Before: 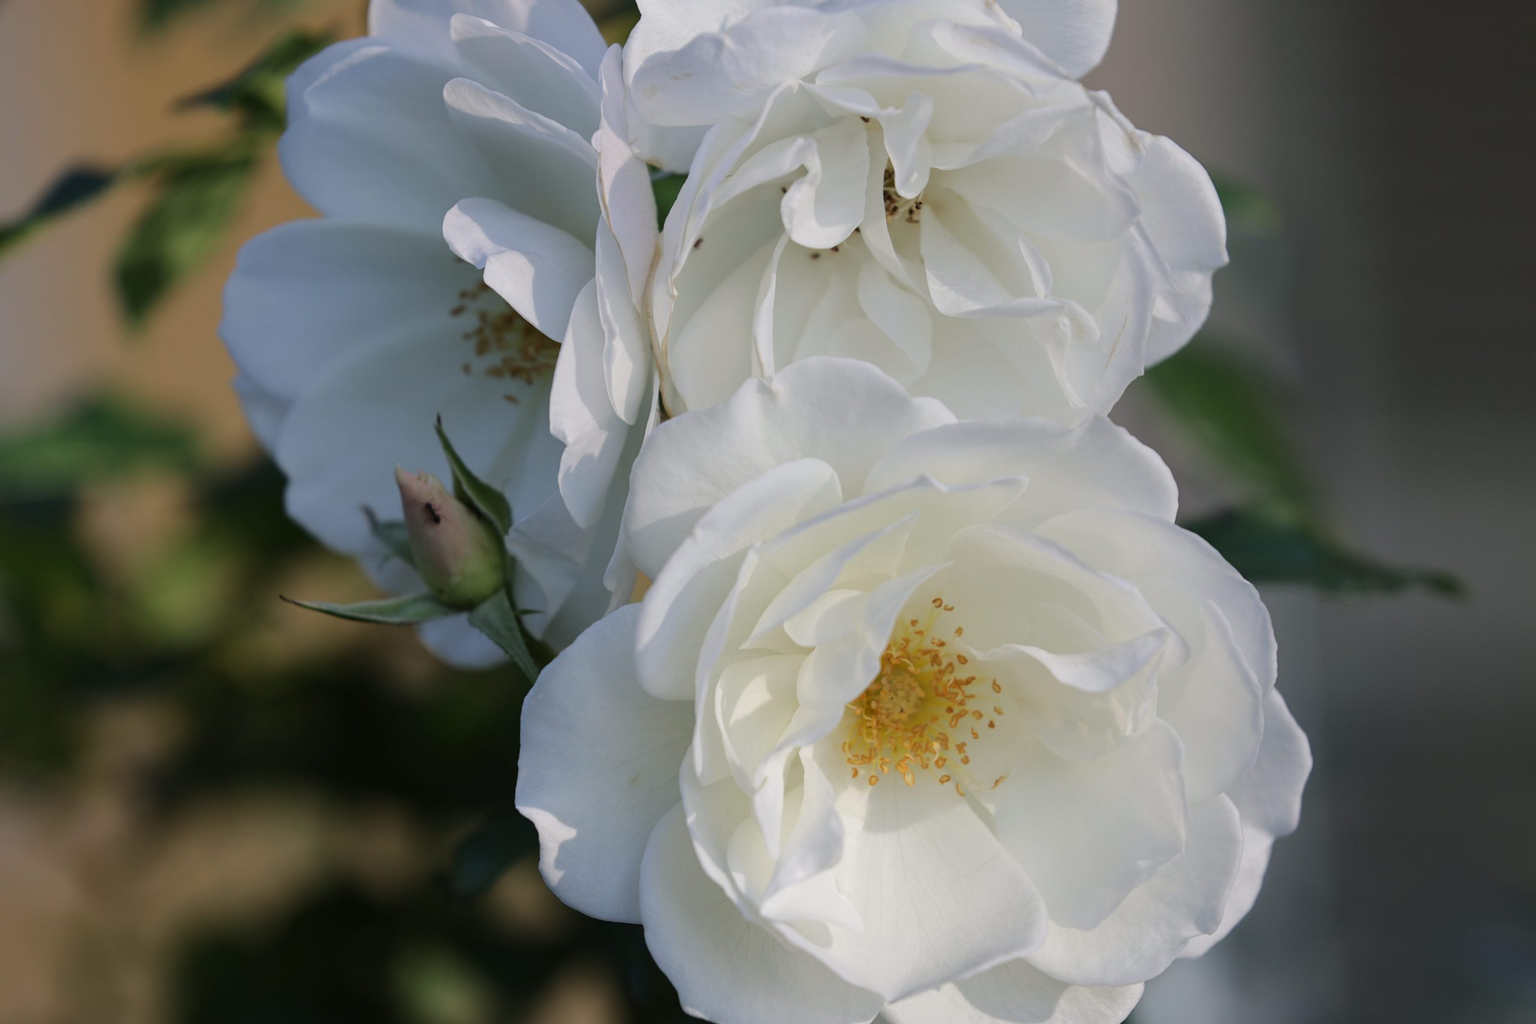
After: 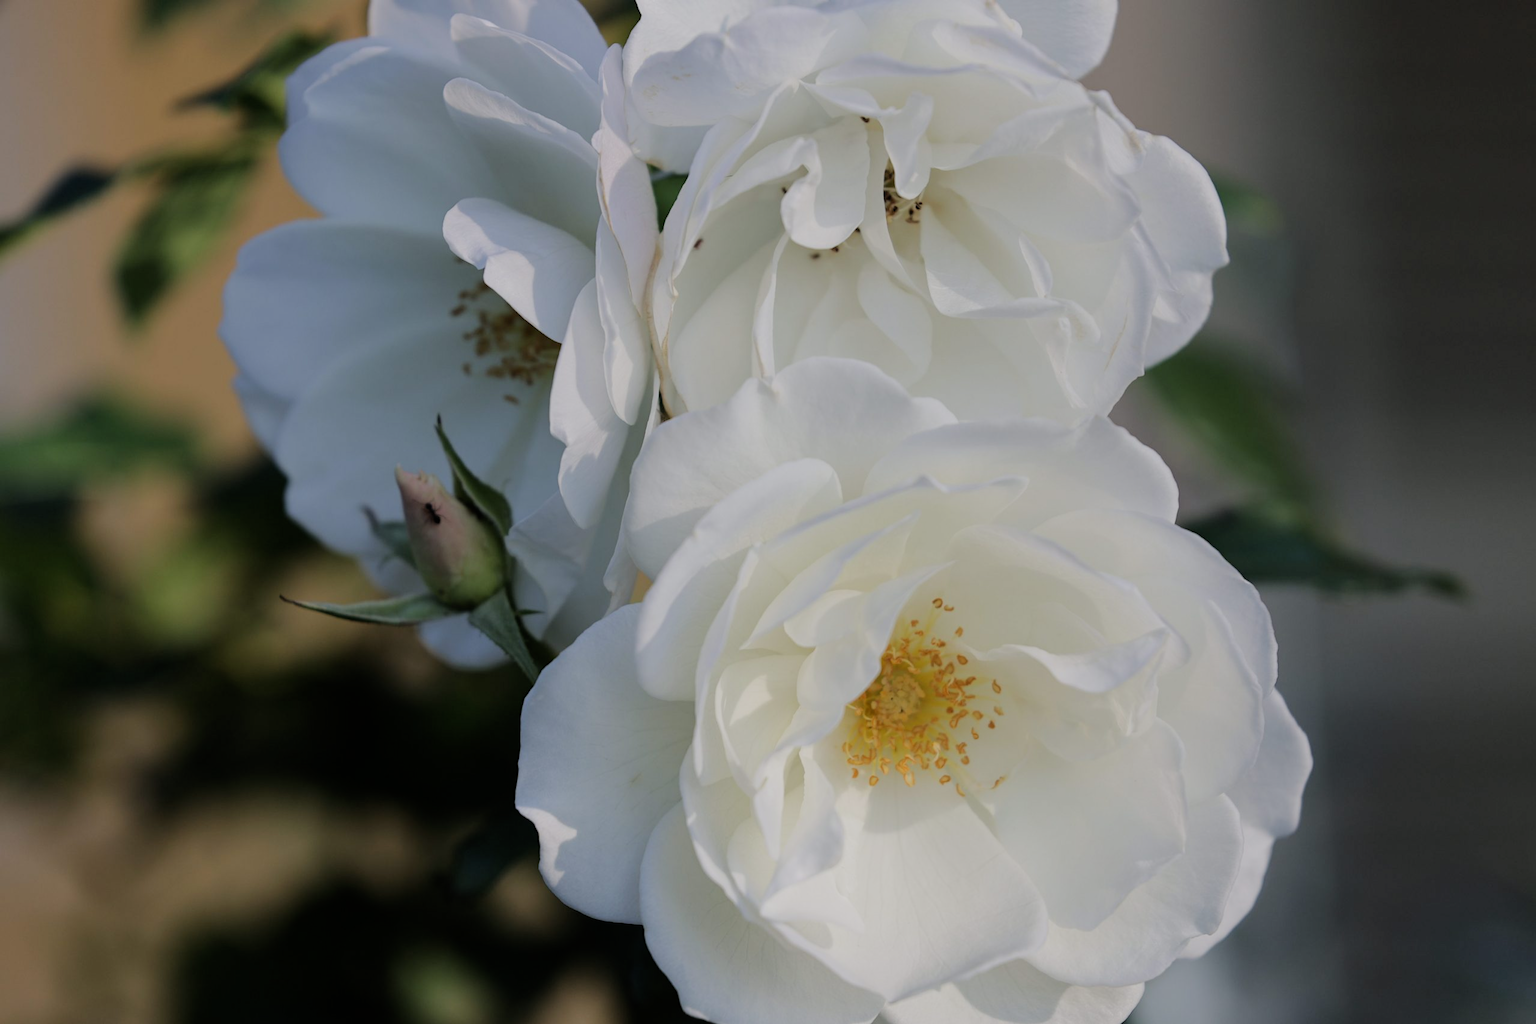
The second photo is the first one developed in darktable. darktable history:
filmic rgb: black relative exposure -7.96 EV, white relative exposure 4.01 EV, hardness 4.15
